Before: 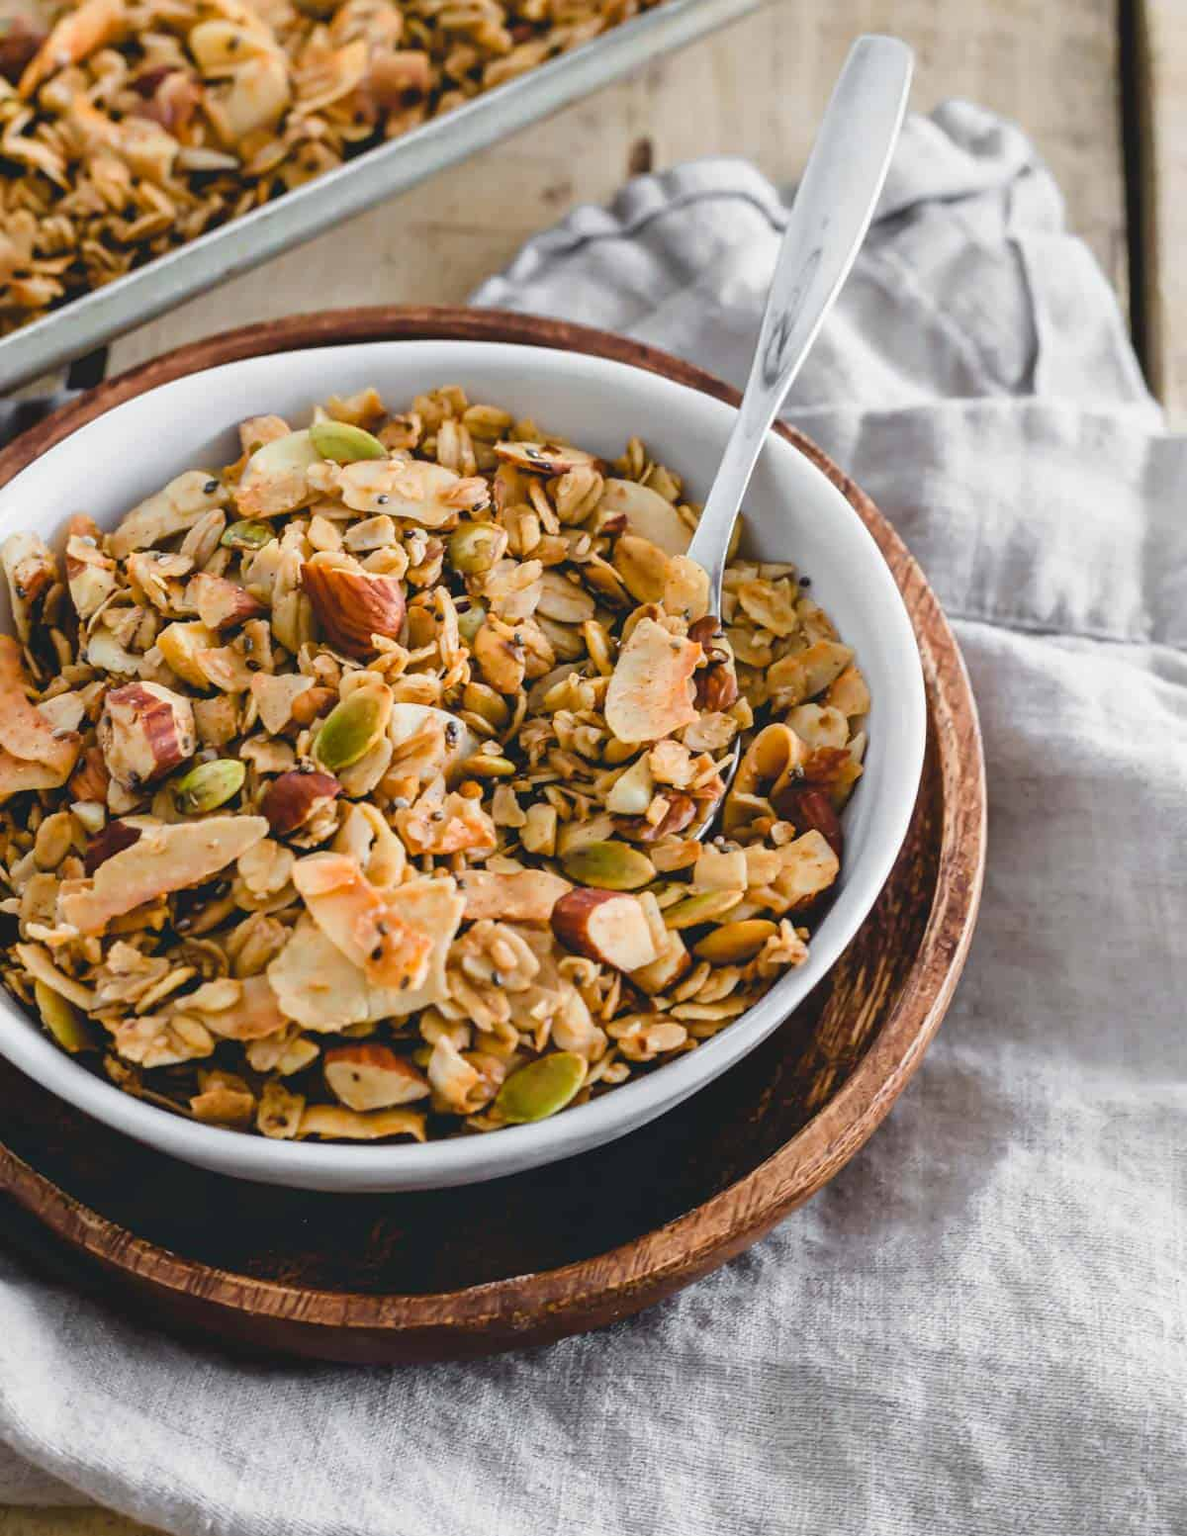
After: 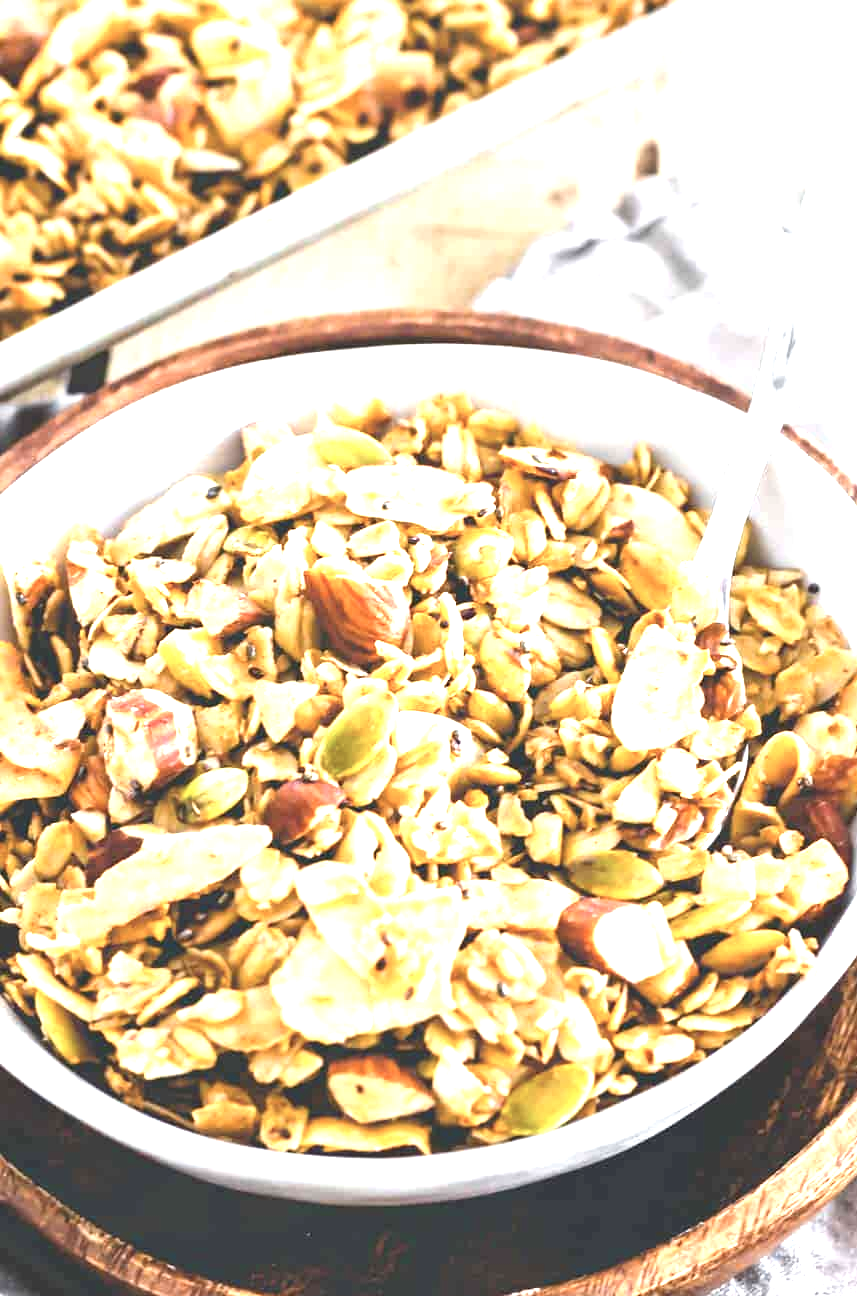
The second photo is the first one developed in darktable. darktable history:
contrast brightness saturation: contrast 0.062, brightness -0.011, saturation -0.216
exposure: black level correction 0, exposure 1.959 EV, compensate highlight preservation false
crop: right 28.582%, bottom 16.462%
